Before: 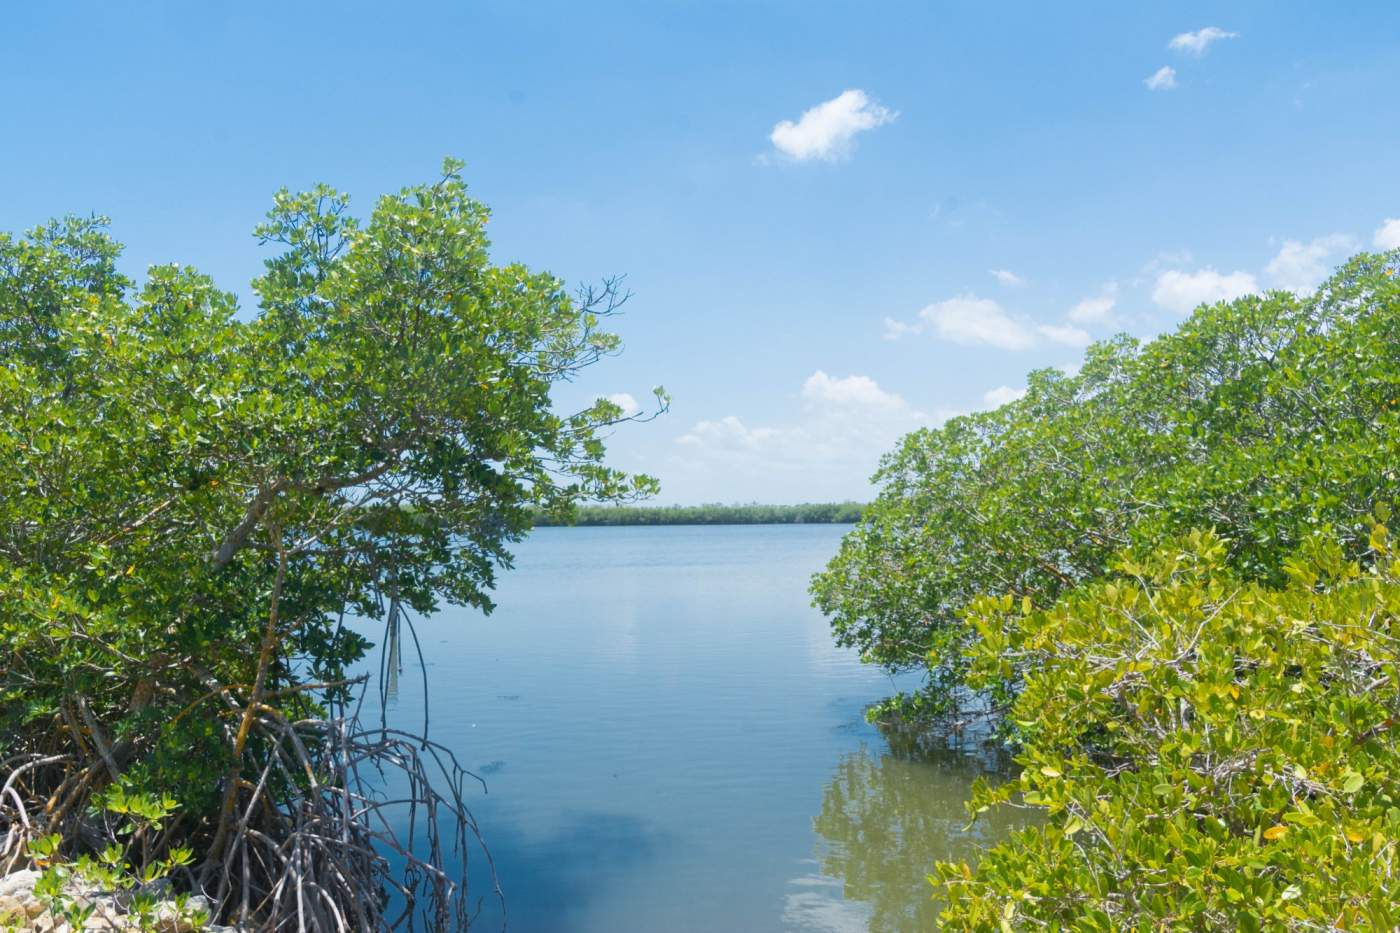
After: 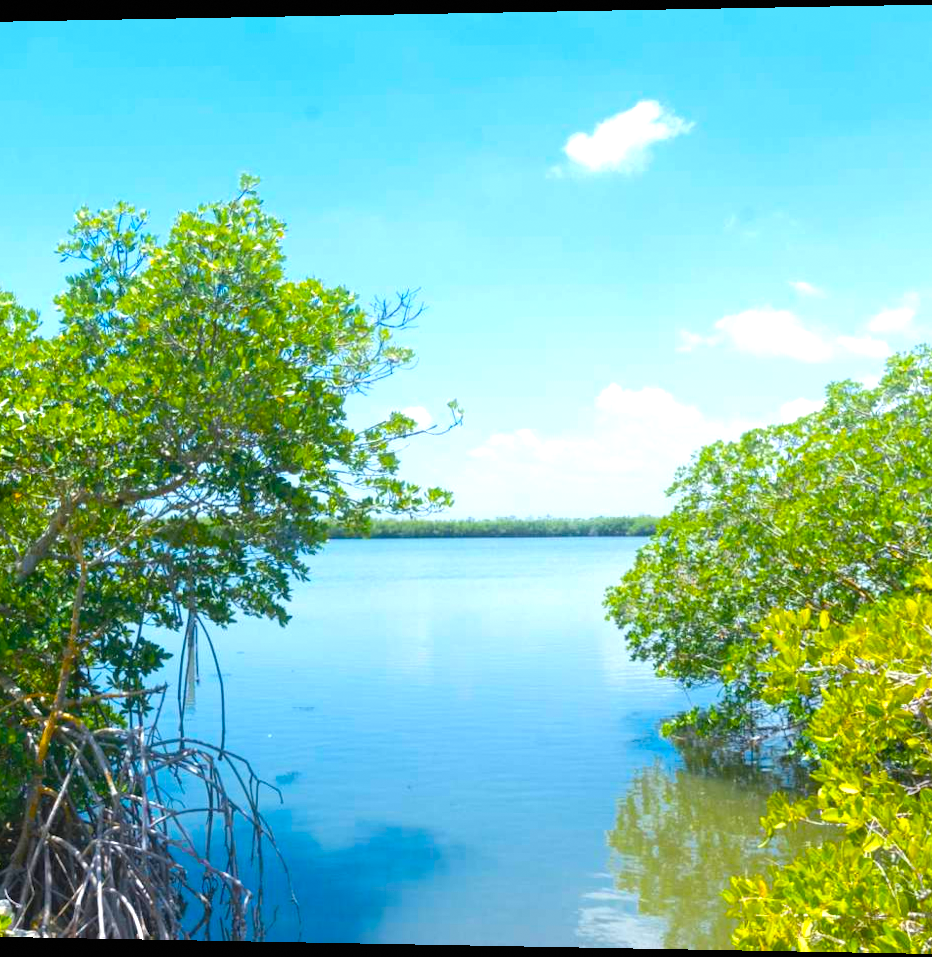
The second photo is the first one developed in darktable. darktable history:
crop and rotate: left 13.409%, right 19.924%
color balance rgb: linear chroma grading › global chroma 15%, perceptual saturation grading › global saturation 30%
rotate and perspective: lens shift (horizontal) -0.055, automatic cropping off
exposure: black level correction 0, exposure 0.7 EV, compensate exposure bias true, compensate highlight preservation false
grain: coarseness 0.81 ISO, strength 1.34%, mid-tones bias 0%
